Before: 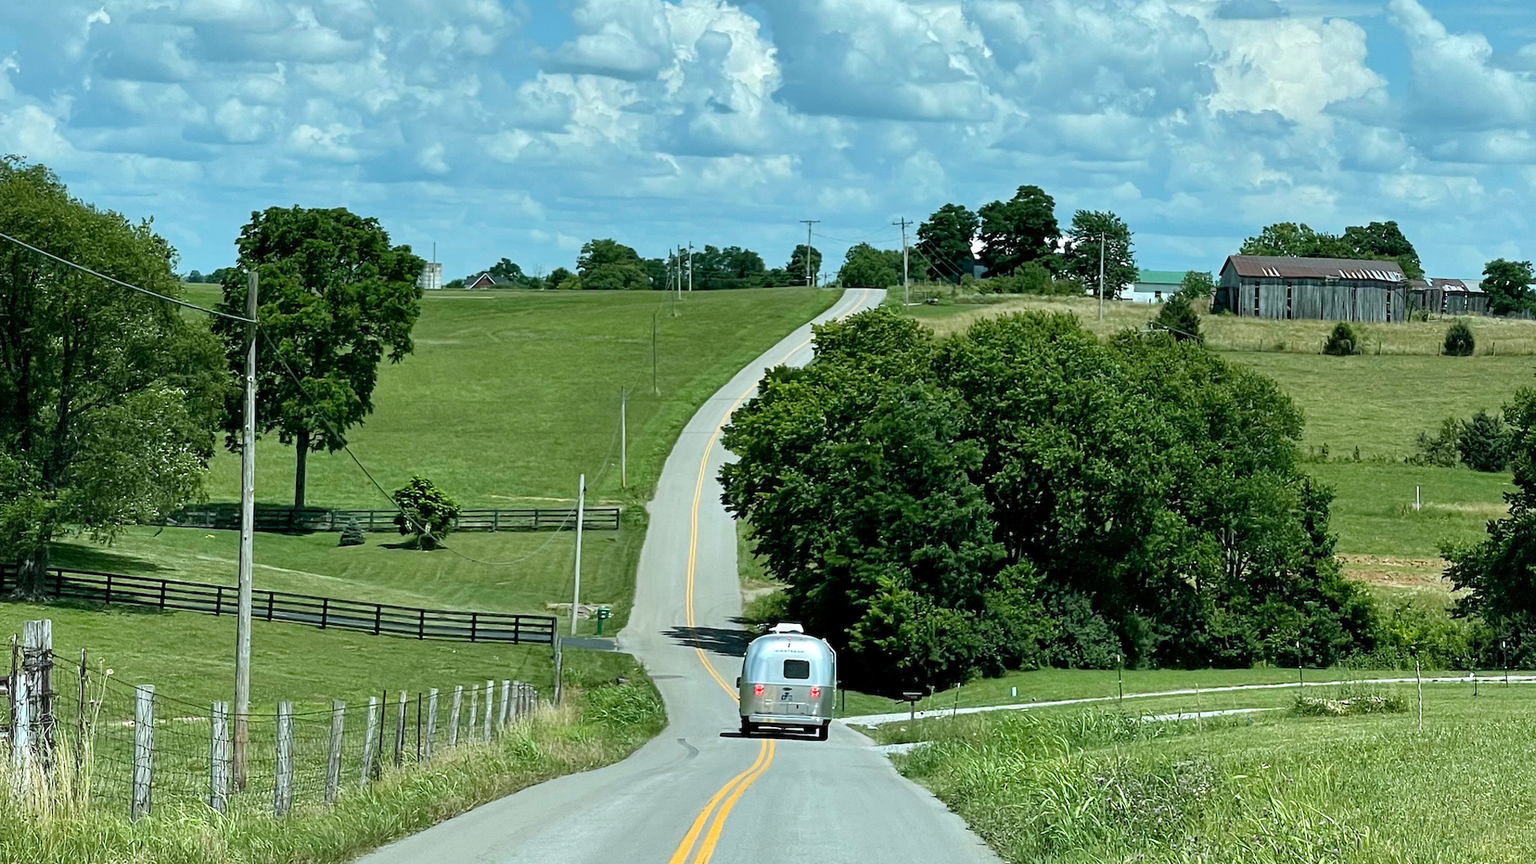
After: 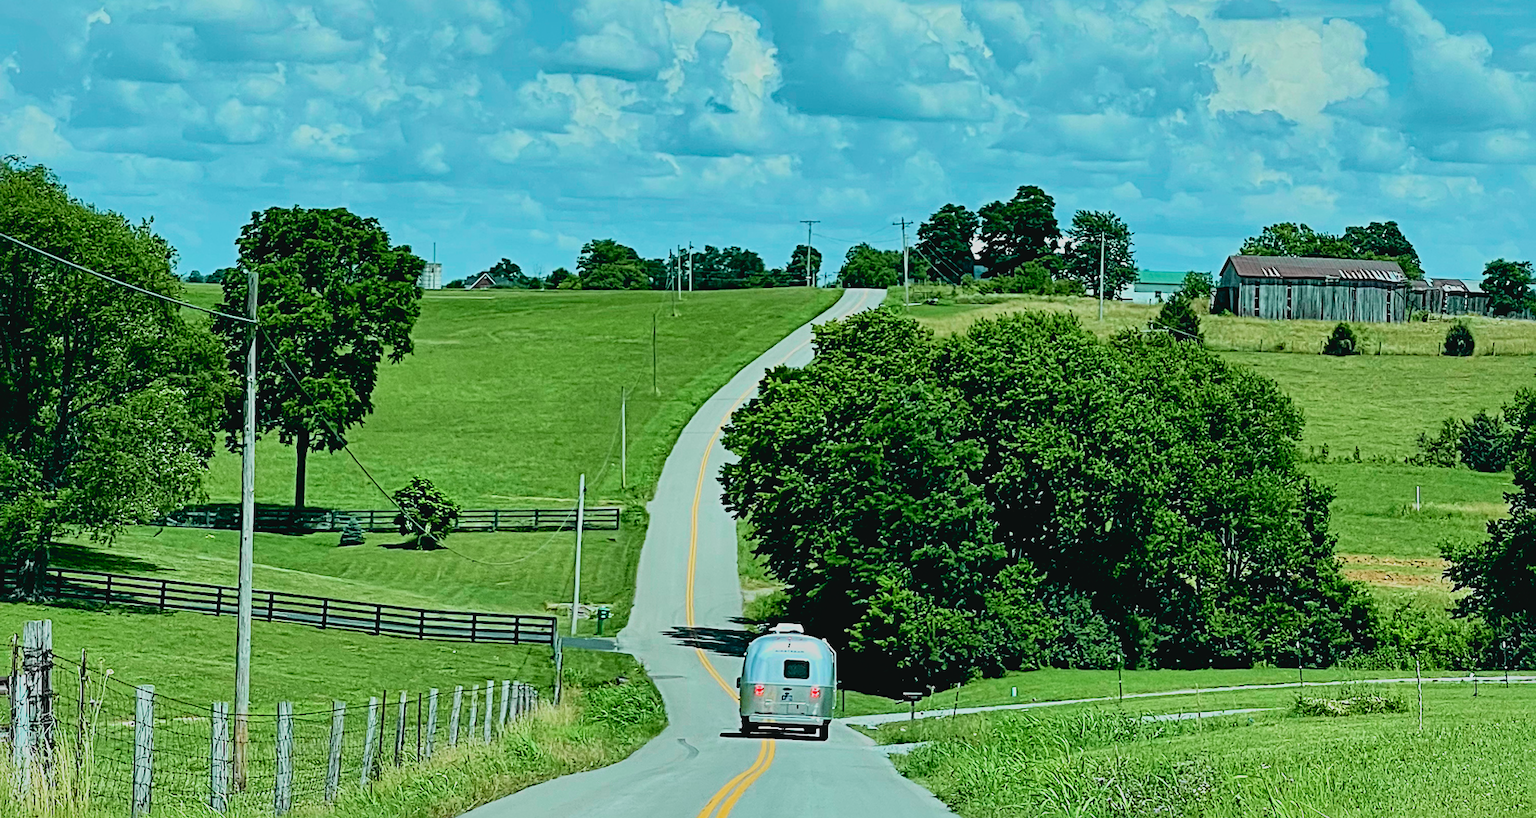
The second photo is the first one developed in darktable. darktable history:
tone curve: curves: ch0 [(0, 0.022) (0.114, 0.088) (0.282, 0.316) (0.446, 0.511) (0.613, 0.693) (0.786, 0.843) (0.999, 0.949)]; ch1 [(0, 0) (0.395, 0.343) (0.463, 0.427) (0.486, 0.474) (0.503, 0.5) (0.535, 0.522) (0.555, 0.546) (0.594, 0.614) (0.755, 0.793) (1, 1)]; ch2 [(0, 0) (0.369, 0.388) (0.449, 0.431) (0.501, 0.5) (0.528, 0.517) (0.561, 0.598) (0.697, 0.721) (1, 1)], color space Lab, independent channels, preserve colors none
shadows and highlights: on, module defaults
sharpen: radius 3.989
crop and rotate: top 0.004%, bottom 5.231%
filmic rgb: black relative exposure -7.65 EV, white relative exposure 4.56 EV, hardness 3.61, contrast 1.059
